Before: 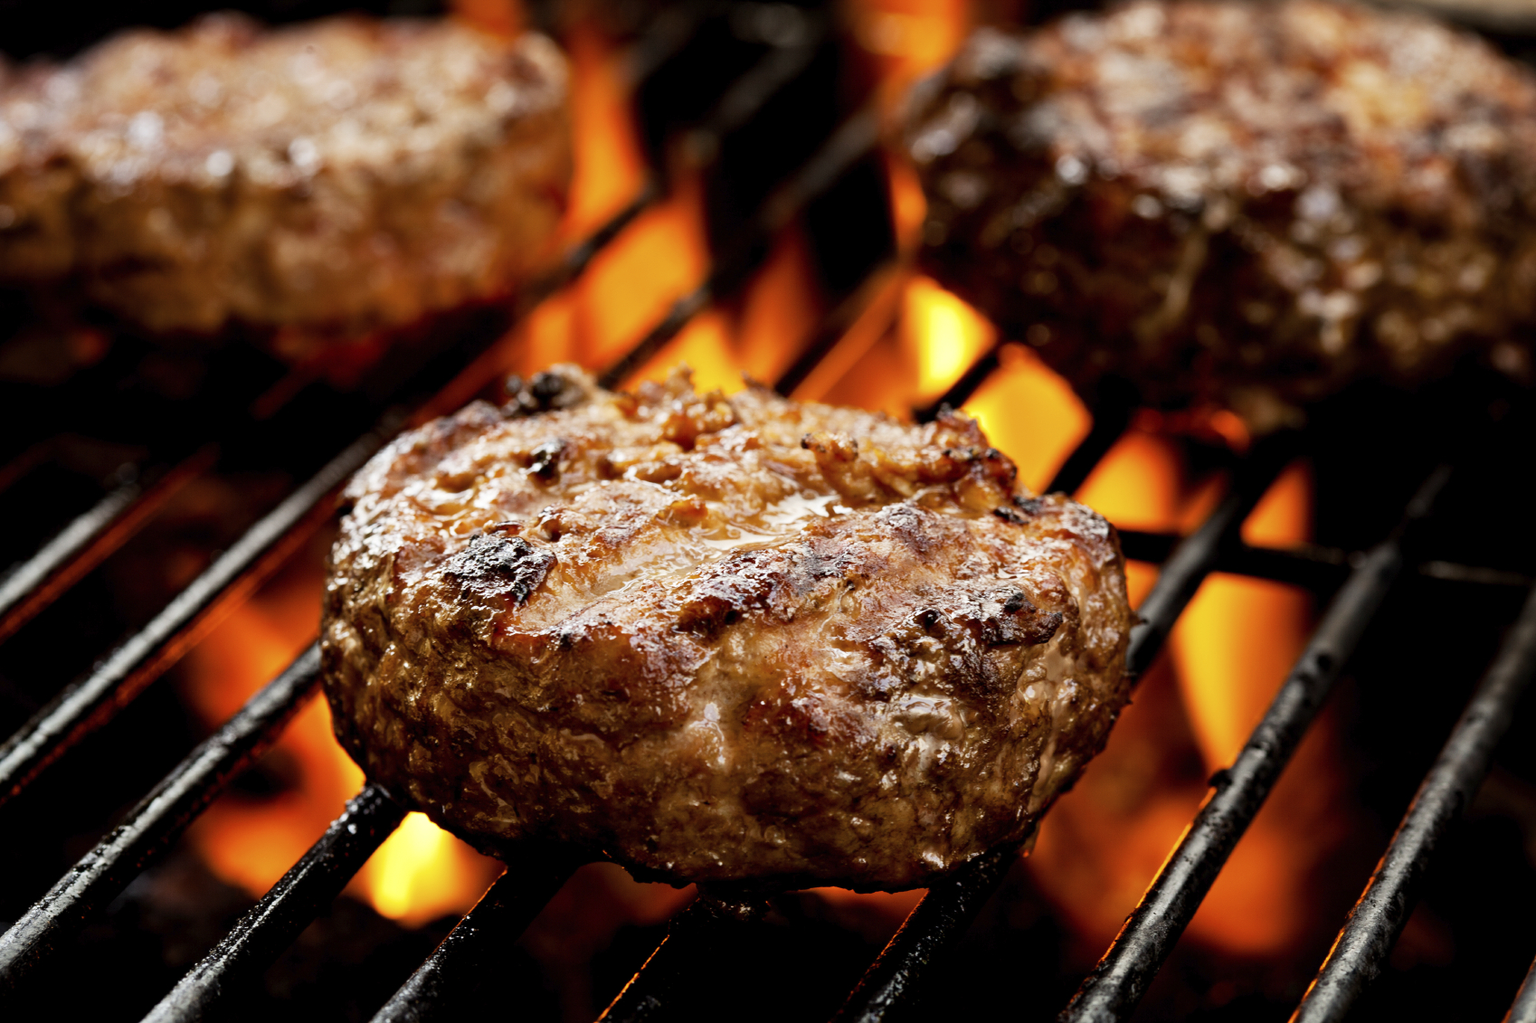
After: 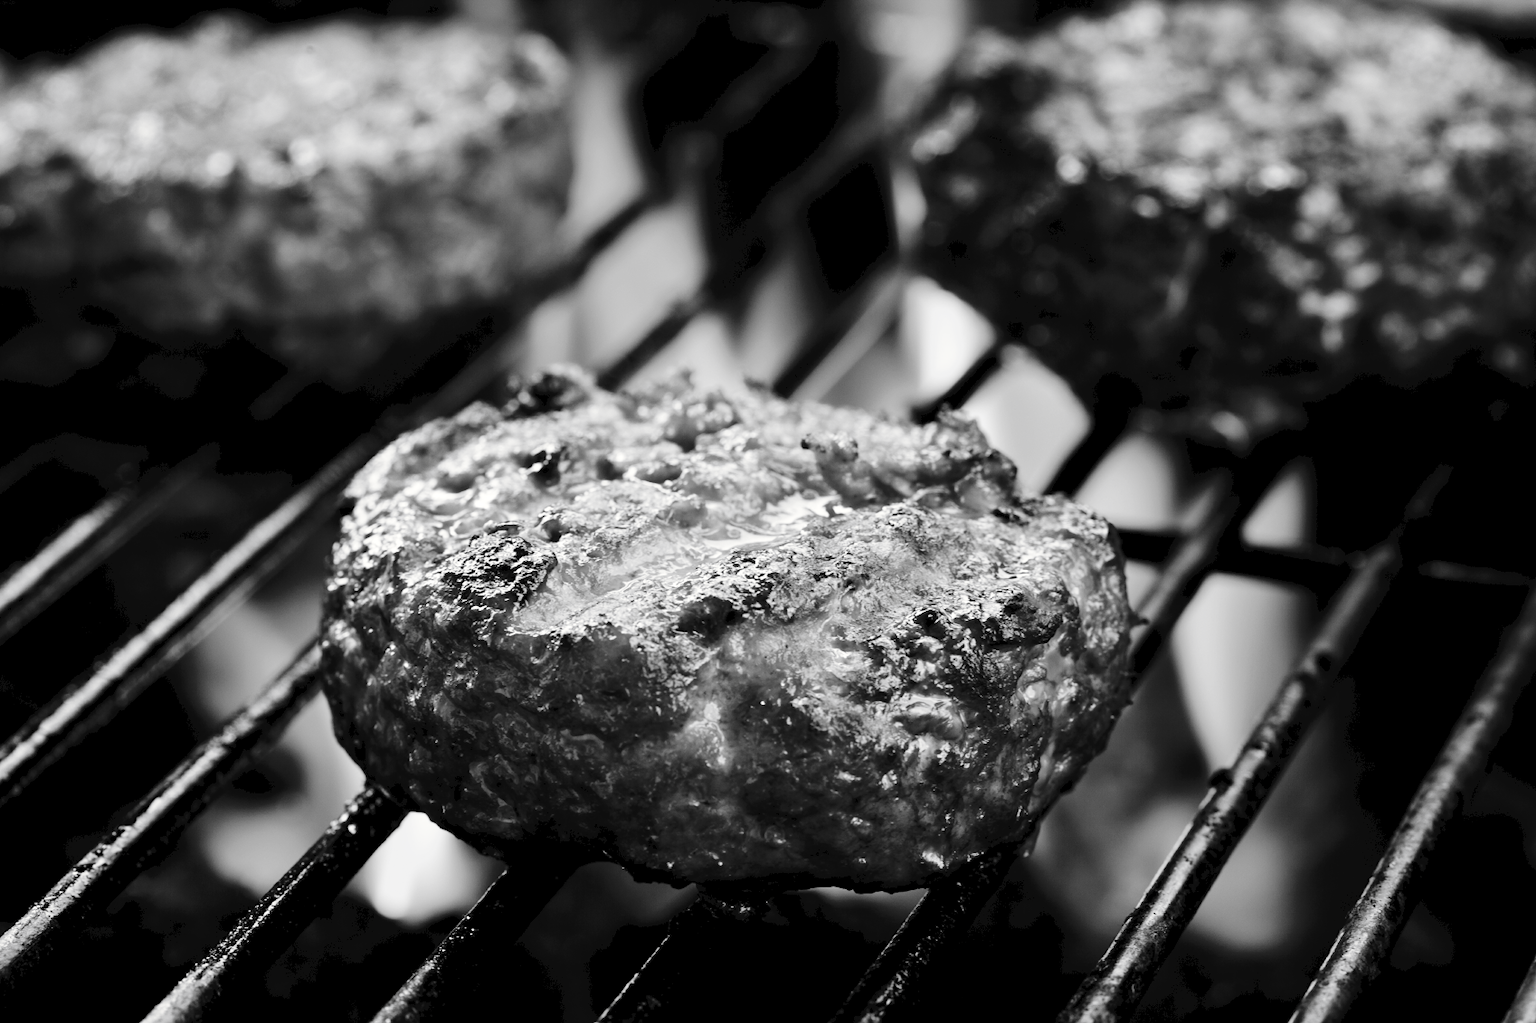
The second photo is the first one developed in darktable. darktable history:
tone curve: curves: ch0 [(0, 0) (0.003, 0.04) (0.011, 0.04) (0.025, 0.043) (0.044, 0.049) (0.069, 0.066) (0.1, 0.095) (0.136, 0.121) (0.177, 0.154) (0.224, 0.211) (0.277, 0.281) (0.335, 0.358) (0.399, 0.452) (0.468, 0.54) (0.543, 0.628) (0.623, 0.721) (0.709, 0.801) (0.801, 0.883) (0.898, 0.948) (1, 1)], preserve colors none
color look up table: target L [91.64, 98.62, 87.41, 79.52, 81.33, 78.43, 71.47, 49.24, 58.12, 56.83, 51.22, 37.41, 36.85, 27.98, 200.73, 88.82, 75.15, 75.88, 63.98, 62.84, 66.24, 62.46, 49.9, 52.8, 33.74, 30.59, 5.464, 94.45, 75.88, 79.88, 67.74, 70.35, 88.12, 58.38, 75.52, 63.98, 50.83, 32.1, 22.84, 40.45, 29.29, 100.33, 98.62, 91.64, 87.41, 80.24, 72.21, 51.22, 3.967], target a [-0.003, -0.288, -0.002, -0.002, 0 ×4, 0.001, 0.001, 0, 0.001, 0.001, 0, 0, -0.003, -0.002, 0 ×5, 0.001, 0, 0.001, 0, 0, -0.1, 0 ×4, -0.001, 0.001, 0, 0, 0, 0.001, 0.001, 0.001, 0, 0.001, -0.288, -0.003, -0.002, -0.001, 0, 0, 0], target b [0.024, 3.61, 0.024, 0.023, 0.002 ×4, -0.004, -0.004, 0.002, -0.003, -0.003, 0, -0.001, 0.025, 0.023, 0.002 ×5, -0.004, 0.002, -0.003, 0, 0.003, 1.229, 0.002 ×5, -0.004, 0.002, 0.002, 0.002, -0.005, -0.004, -0.003, 0, -0.002, 3.61, 0.024, 0.024, 0.002, 0.002, 0.002, 0.003], num patches 49
